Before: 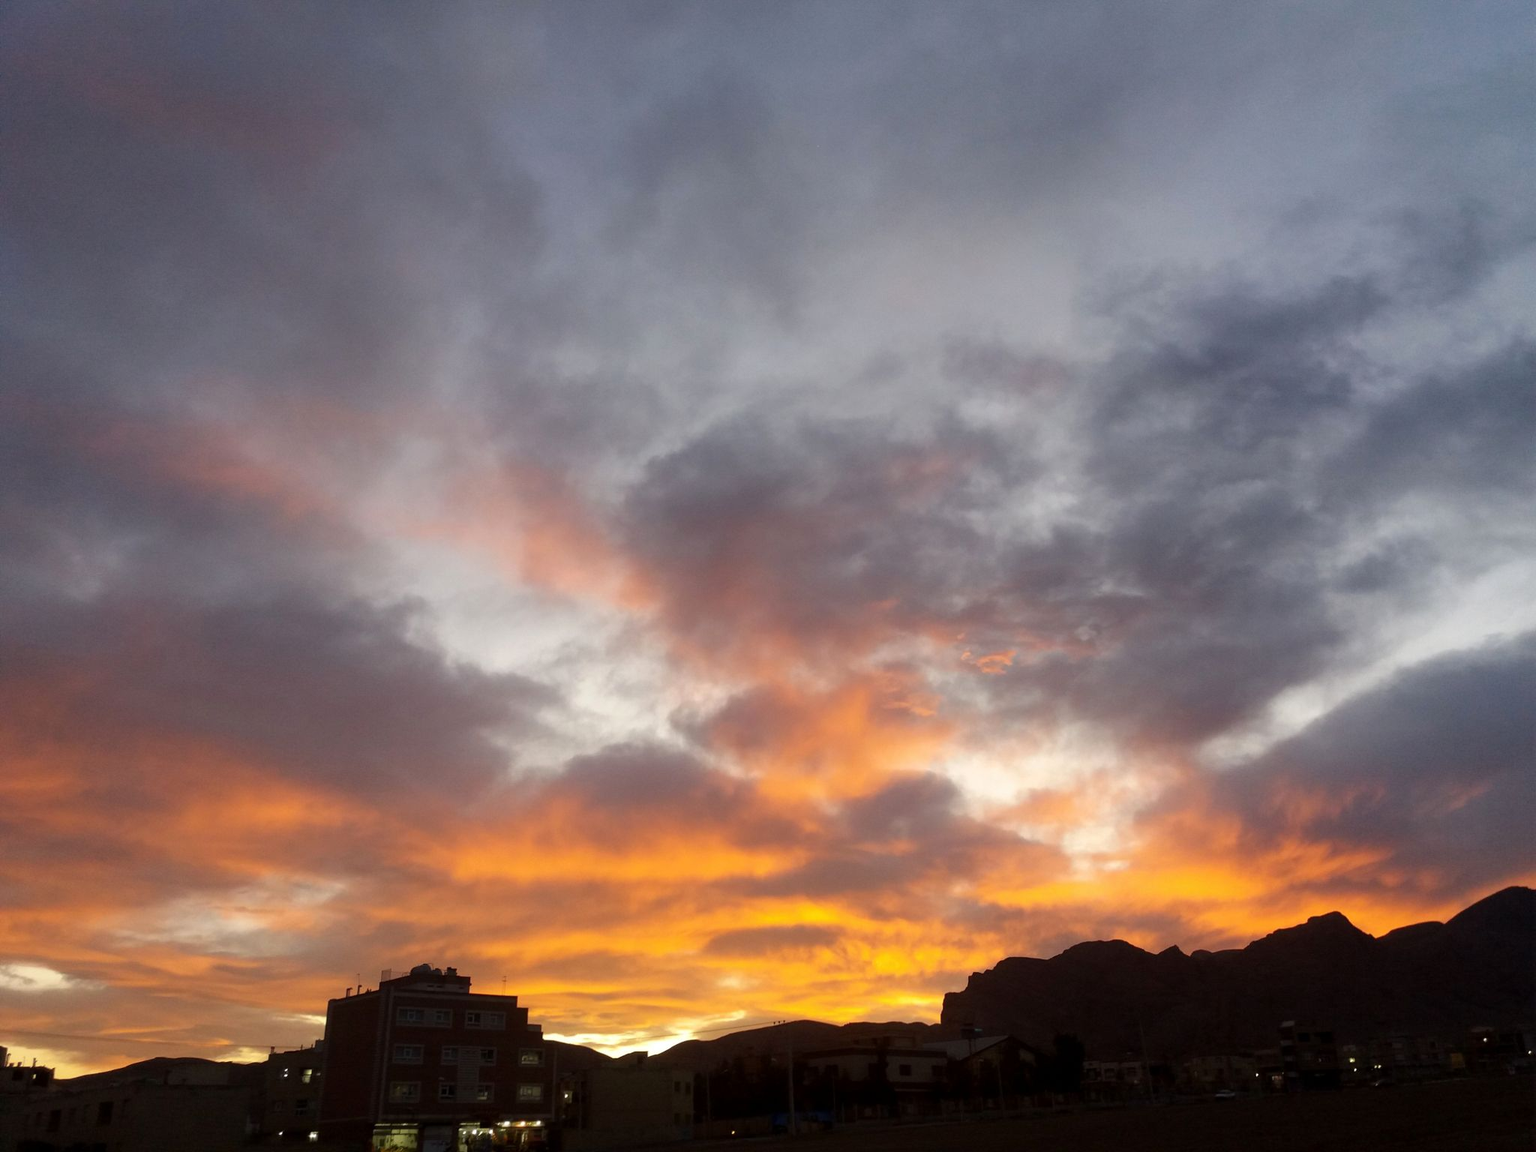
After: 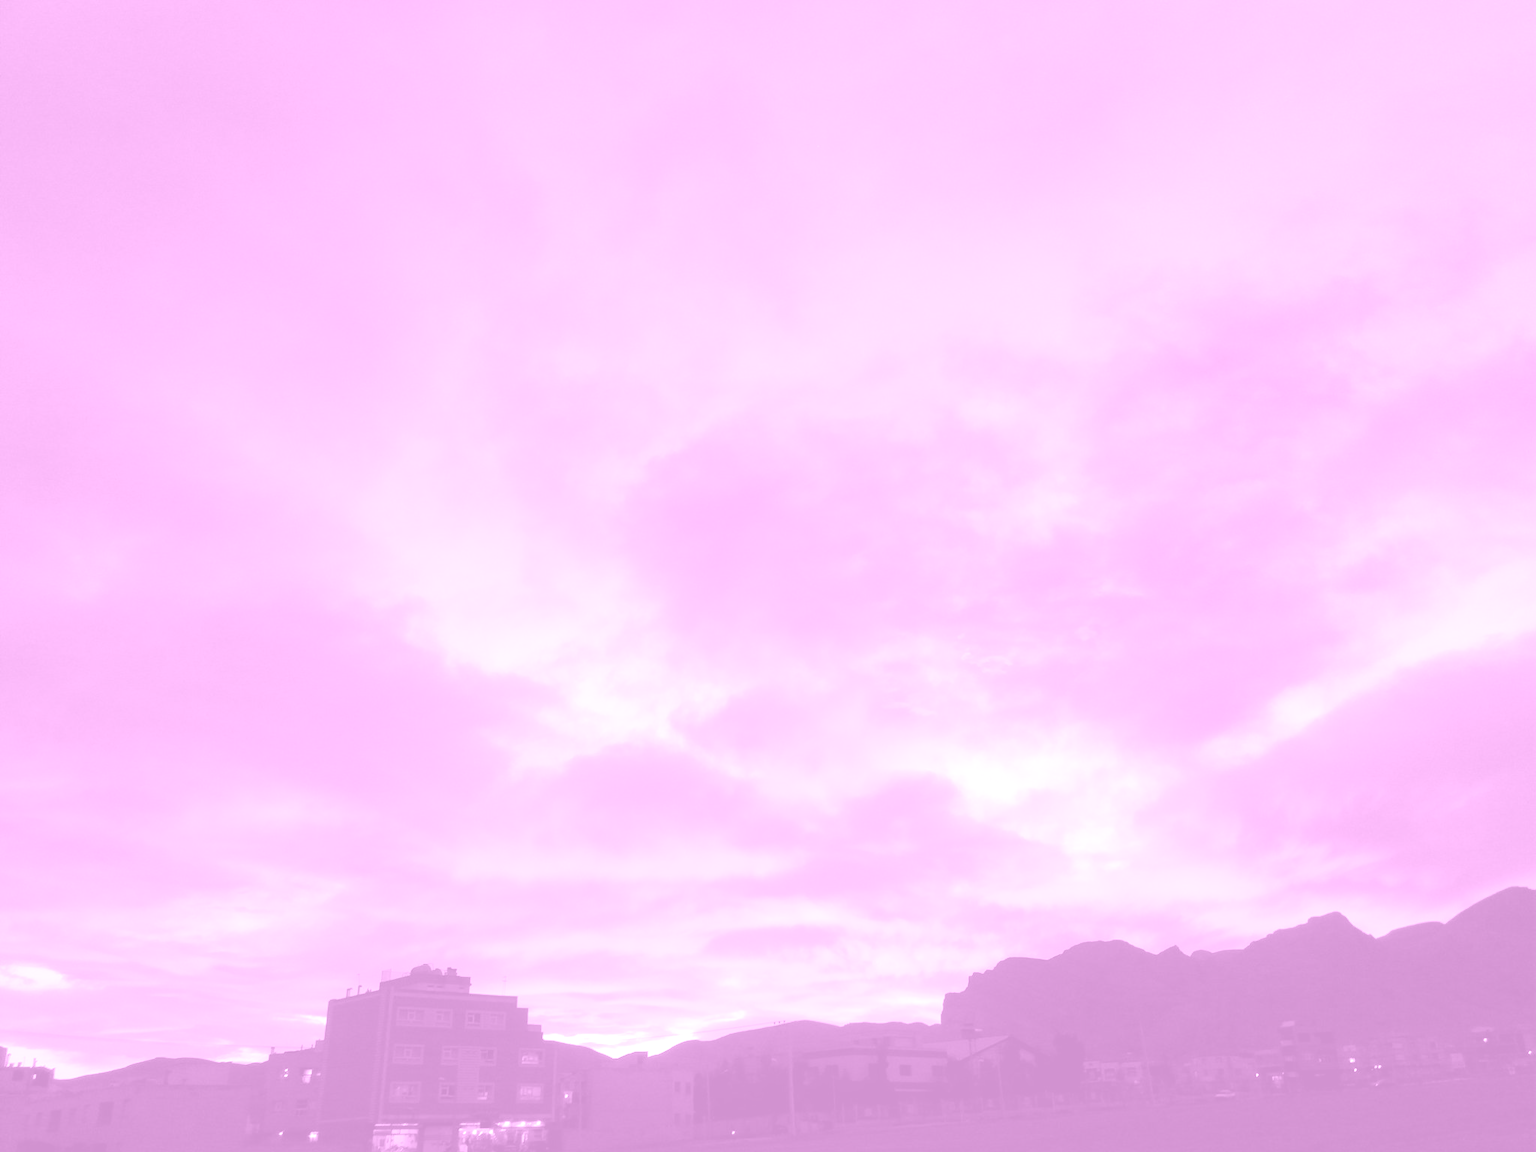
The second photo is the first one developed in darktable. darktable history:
colorize: hue 331.2°, saturation 75%, source mix 30.28%, lightness 70.52%, version 1
exposure: exposure 1.137 EV, compensate highlight preservation false
